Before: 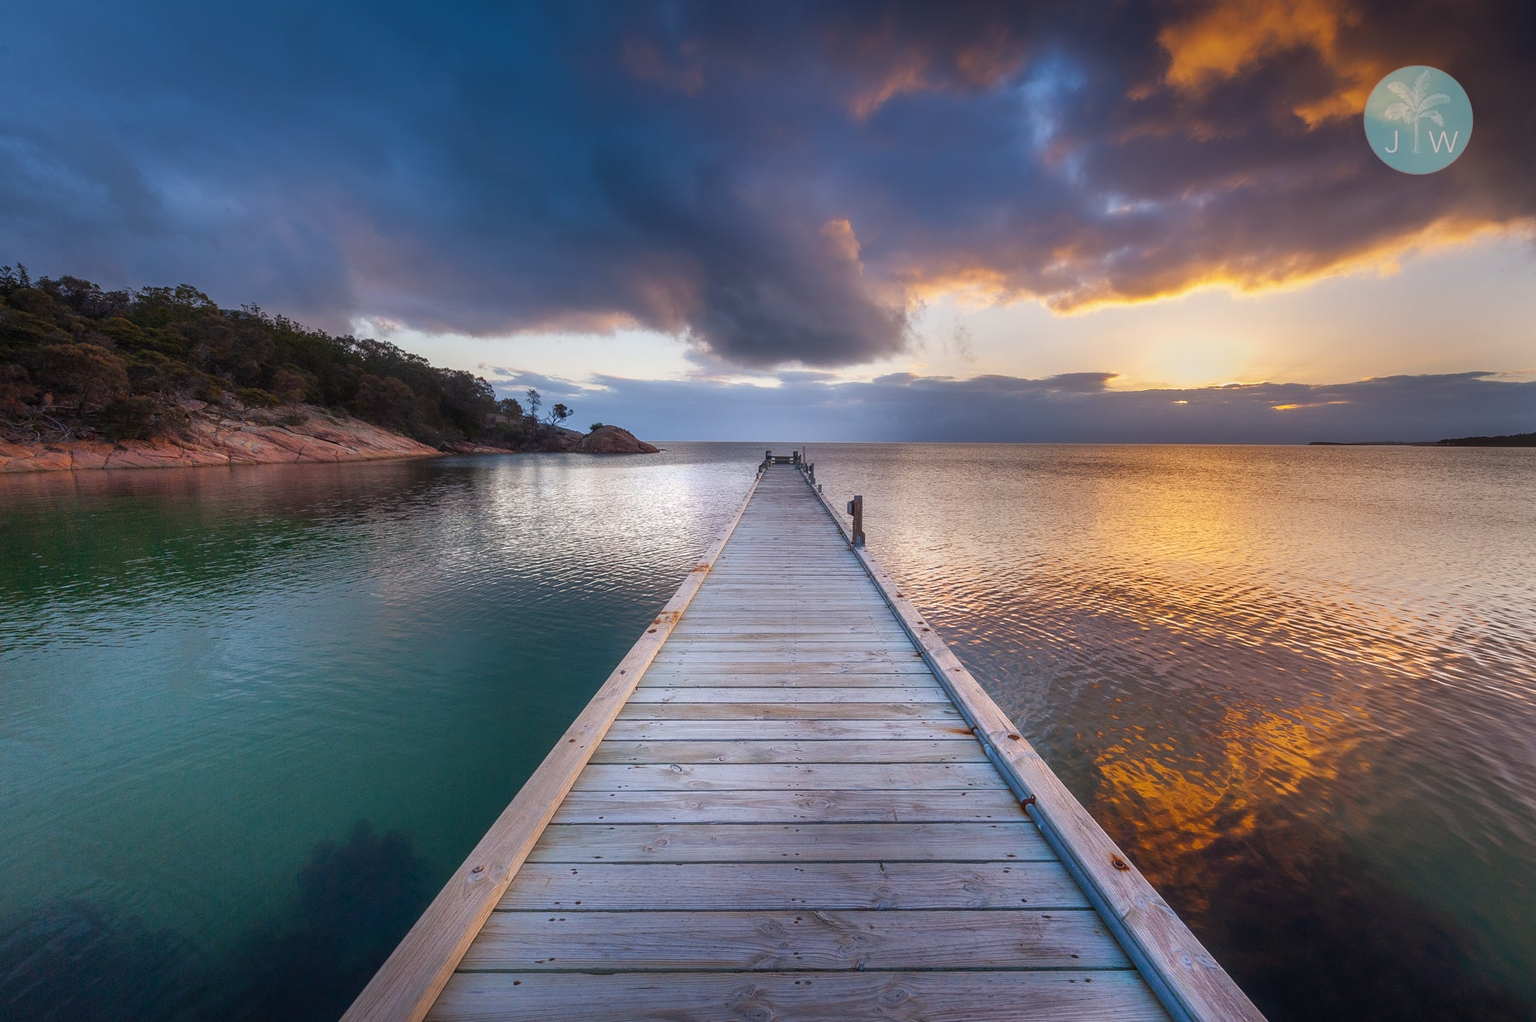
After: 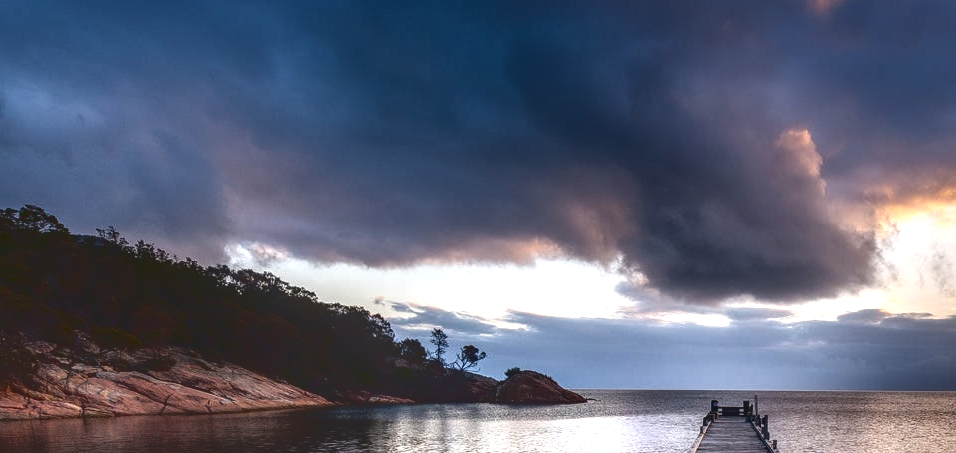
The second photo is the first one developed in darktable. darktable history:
exposure: black level correction 0, exposure 0.499 EV, compensate exposure bias true, compensate highlight preservation false
local contrast: highlights 28%, detail 150%
base curve: curves: ch0 [(0, 0.02) (0.083, 0.036) (1, 1)]
shadows and highlights: radius 94.18, shadows -15.94, white point adjustment 0.21, highlights 31, compress 48.23%, soften with gaussian
tone curve: curves: ch1 [(0, 0) (0.214, 0.291) (0.372, 0.44) (0.463, 0.476) (0.498, 0.502) (0.521, 0.531) (1, 1)]; ch2 [(0, 0) (0.456, 0.447) (0.5, 0.5) (0.547, 0.557) (0.592, 0.57) (0.631, 0.602) (1, 1)], preserve colors none
crop: left 10.335%, top 10.687%, right 36.504%, bottom 51.473%
contrast brightness saturation: contrast -0.021, brightness -0.015, saturation 0.03
